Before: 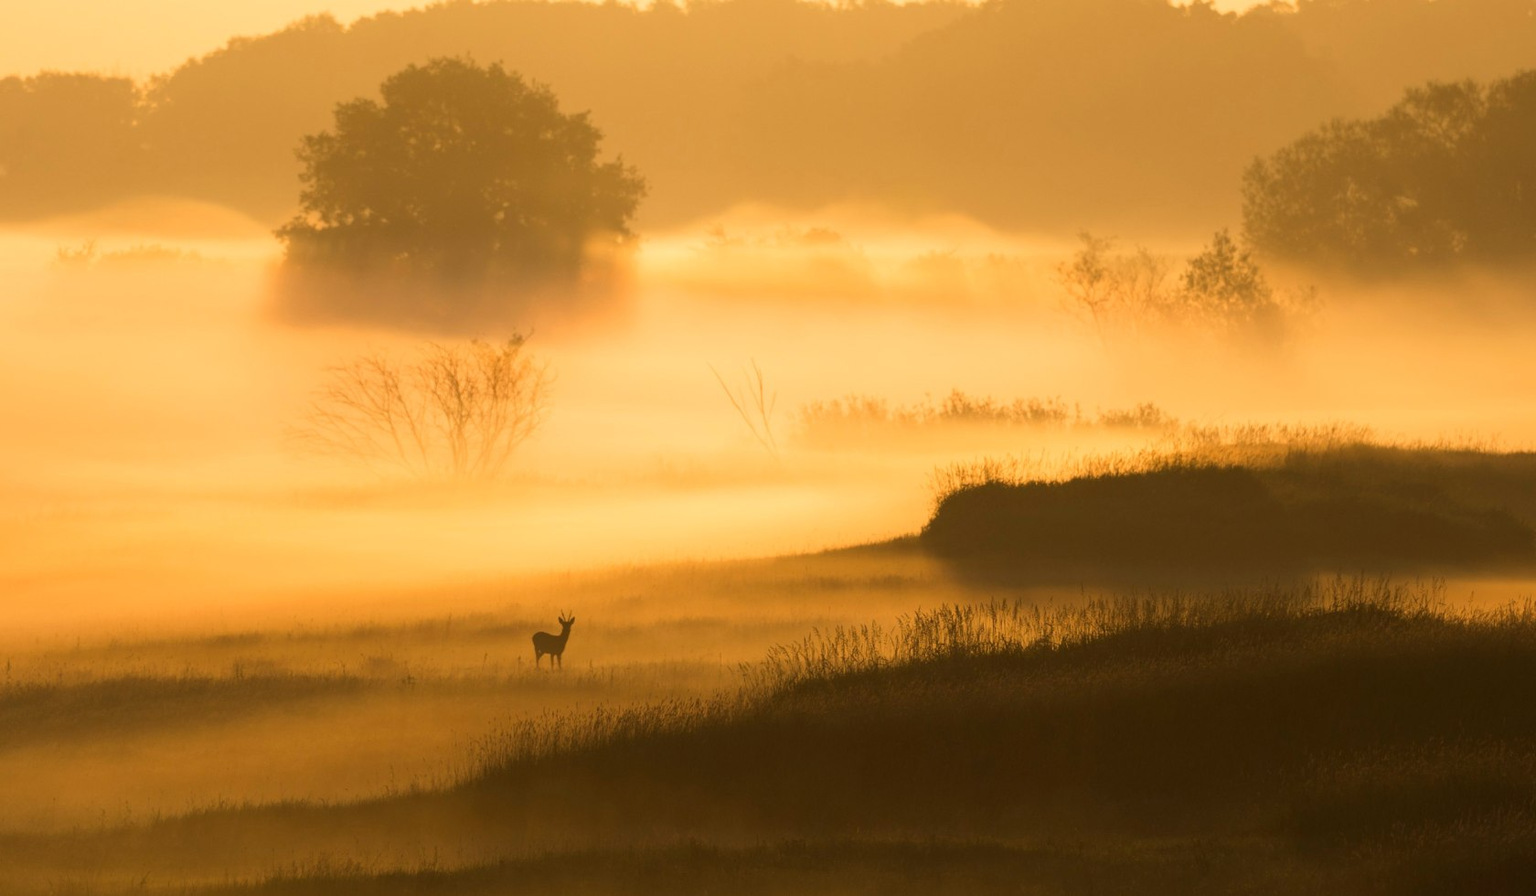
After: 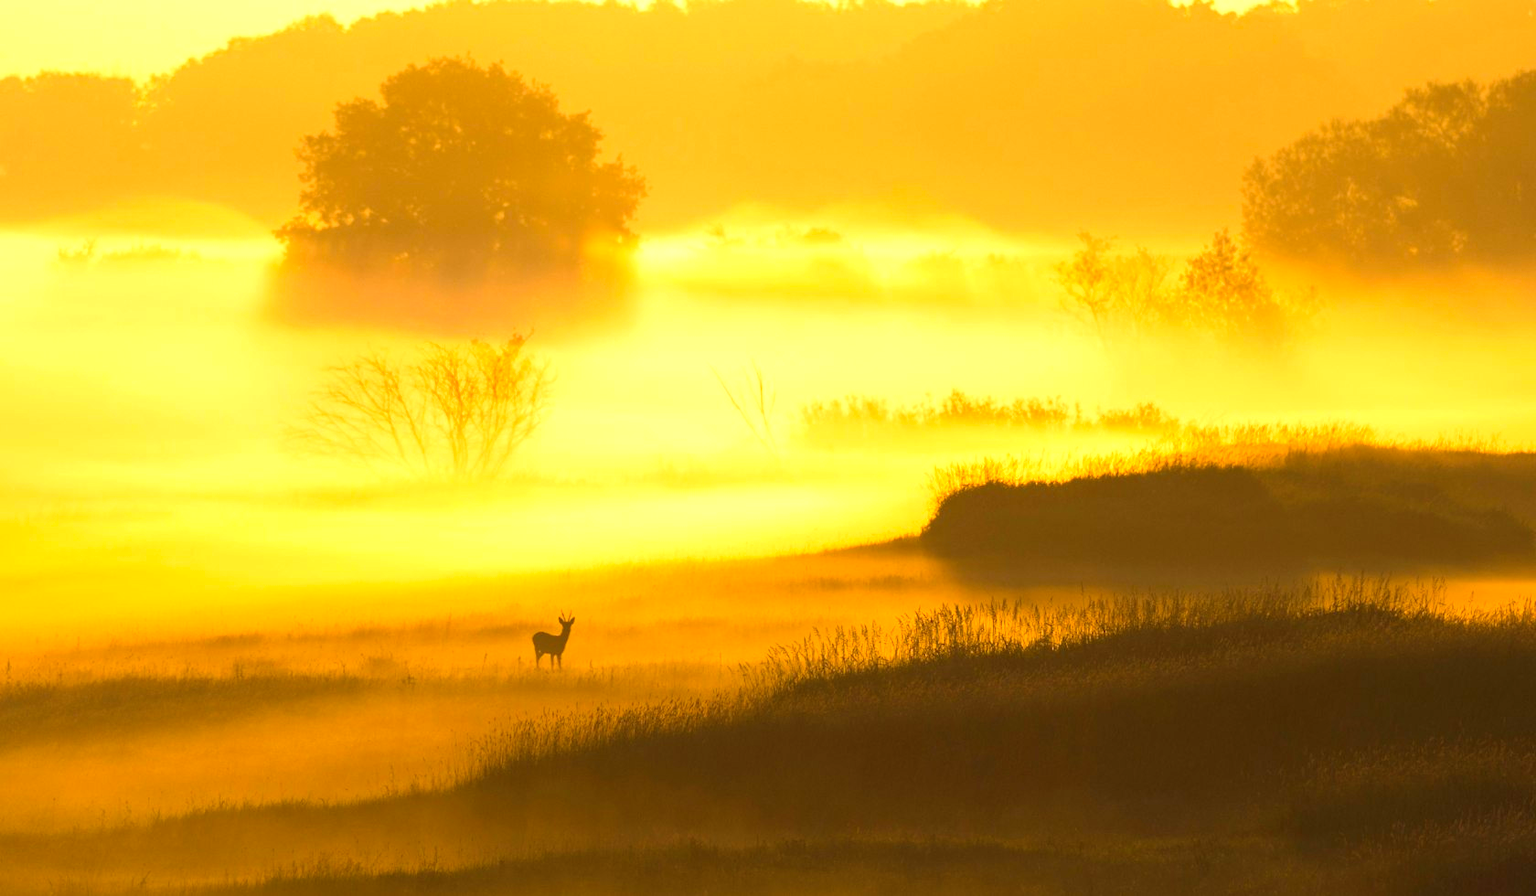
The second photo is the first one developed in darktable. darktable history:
color balance rgb: shadows lift › hue 87.51°, highlights gain › chroma 1.62%, highlights gain › hue 55.1°, global offset › chroma 0.06%, global offset › hue 253.66°, linear chroma grading › global chroma 0.5%, perceptual saturation grading › global saturation 16.38%
exposure: black level correction 0.001, exposure 0.955 EV, compensate exposure bias true, compensate highlight preservation false
